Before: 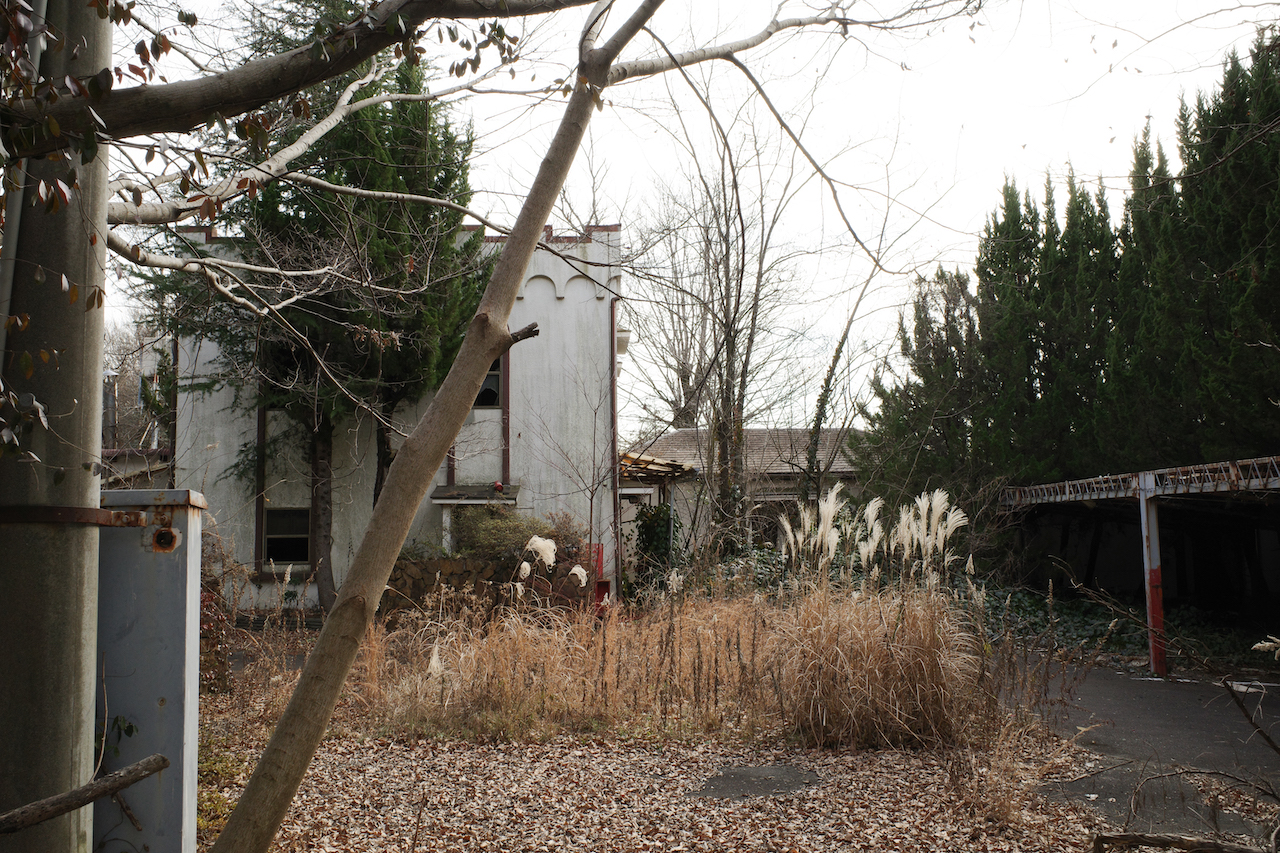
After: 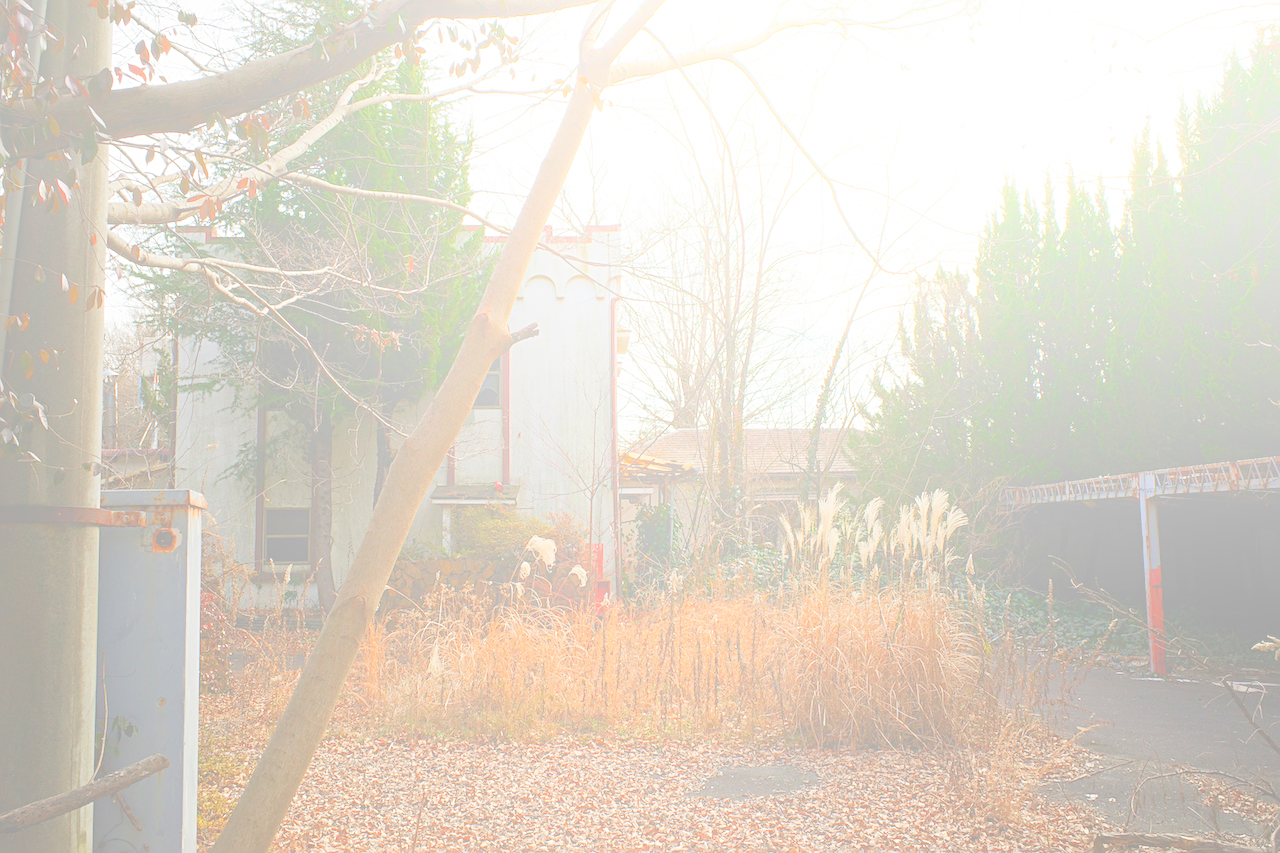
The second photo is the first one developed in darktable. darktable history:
sharpen: on, module defaults
bloom: size 85%, threshold 5%, strength 85%
contrast brightness saturation: contrast -0.02, brightness -0.01, saturation 0.03
